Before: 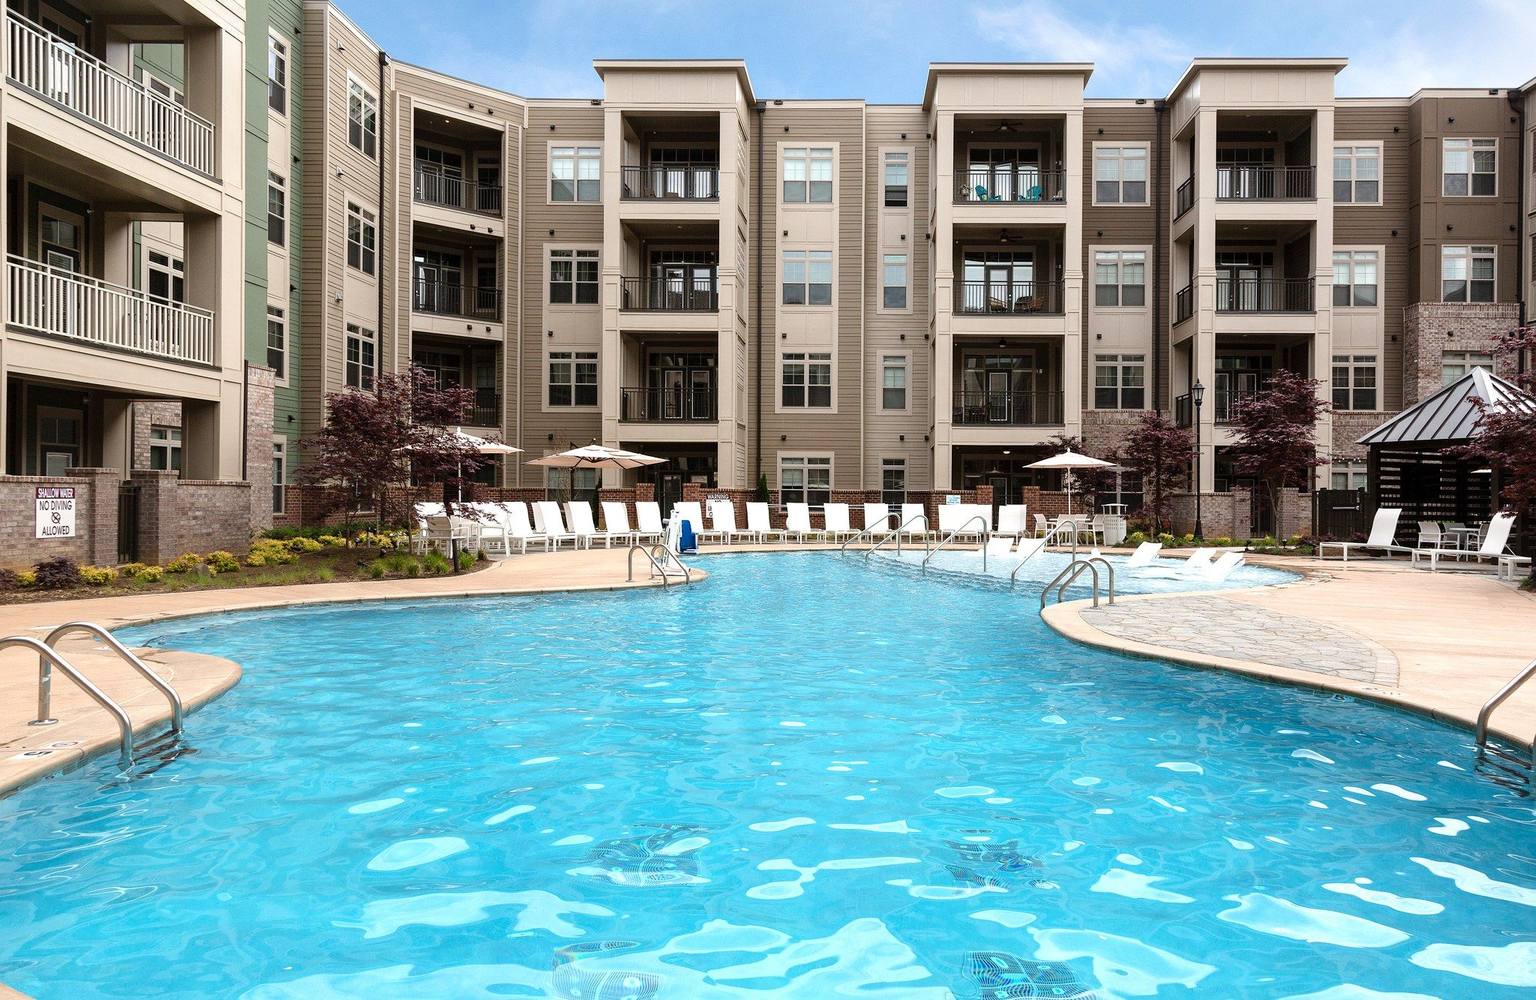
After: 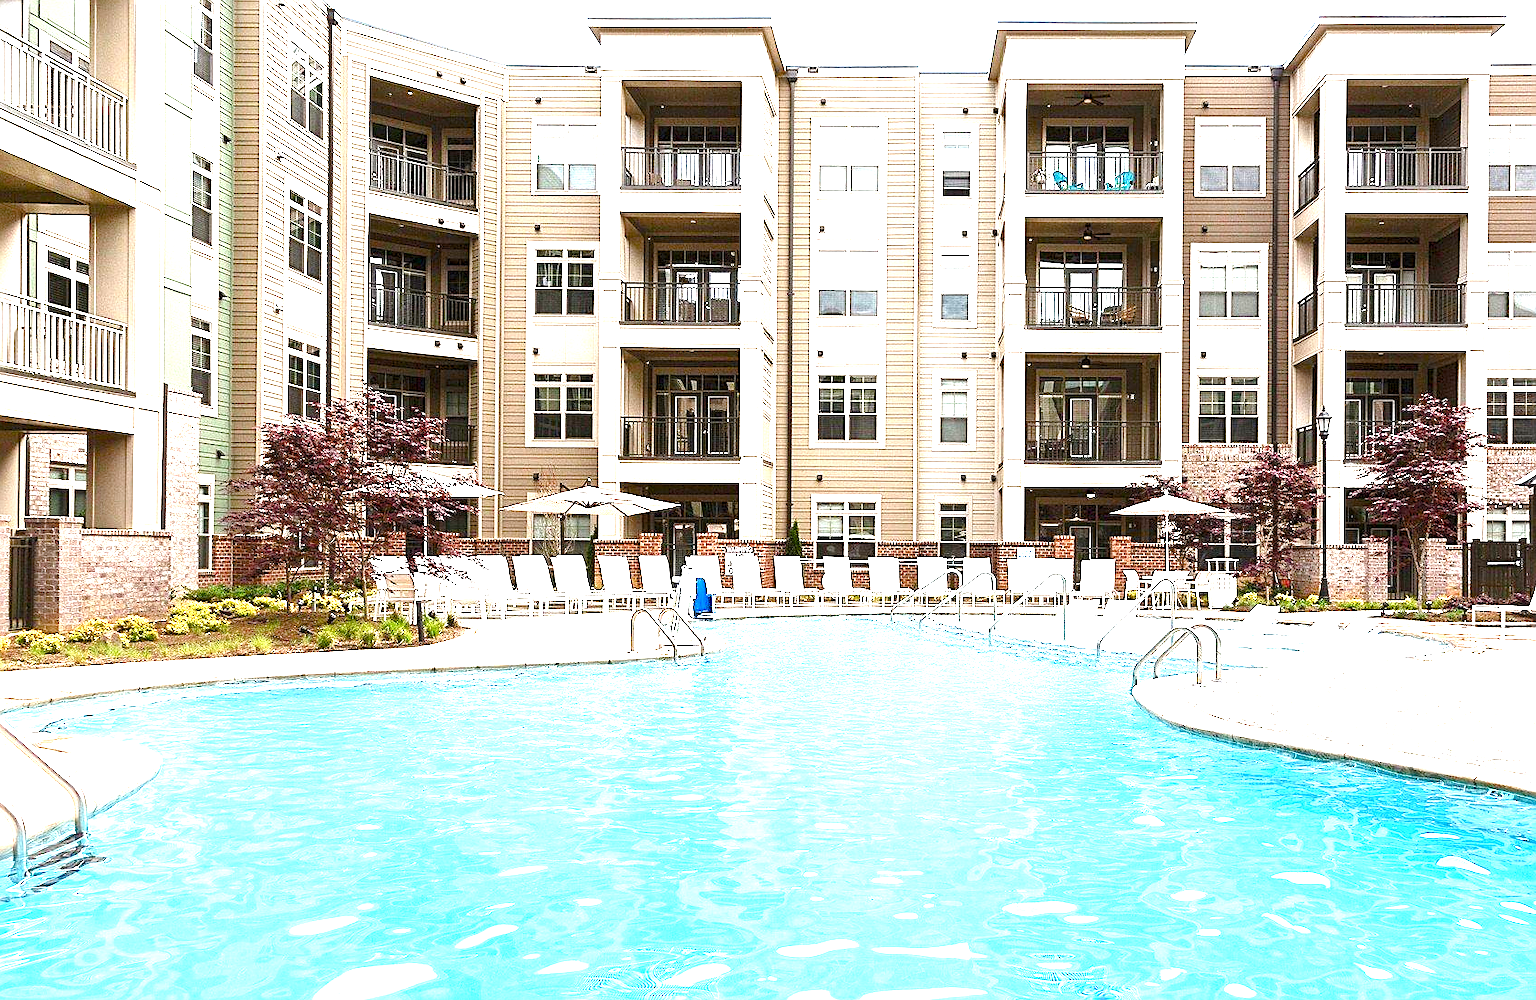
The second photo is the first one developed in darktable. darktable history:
crop and rotate: left 7.196%, top 4.574%, right 10.605%, bottom 13.178%
exposure: black level correction 0, exposure 2.088 EV, compensate exposure bias true, compensate highlight preservation false
sharpen: on, module defaults
color balance rgb: perceptual saturation grading › global saturation 20%, perceptual saturation grading › highlights -25%, perceptual saturation grading › shadows 50%
